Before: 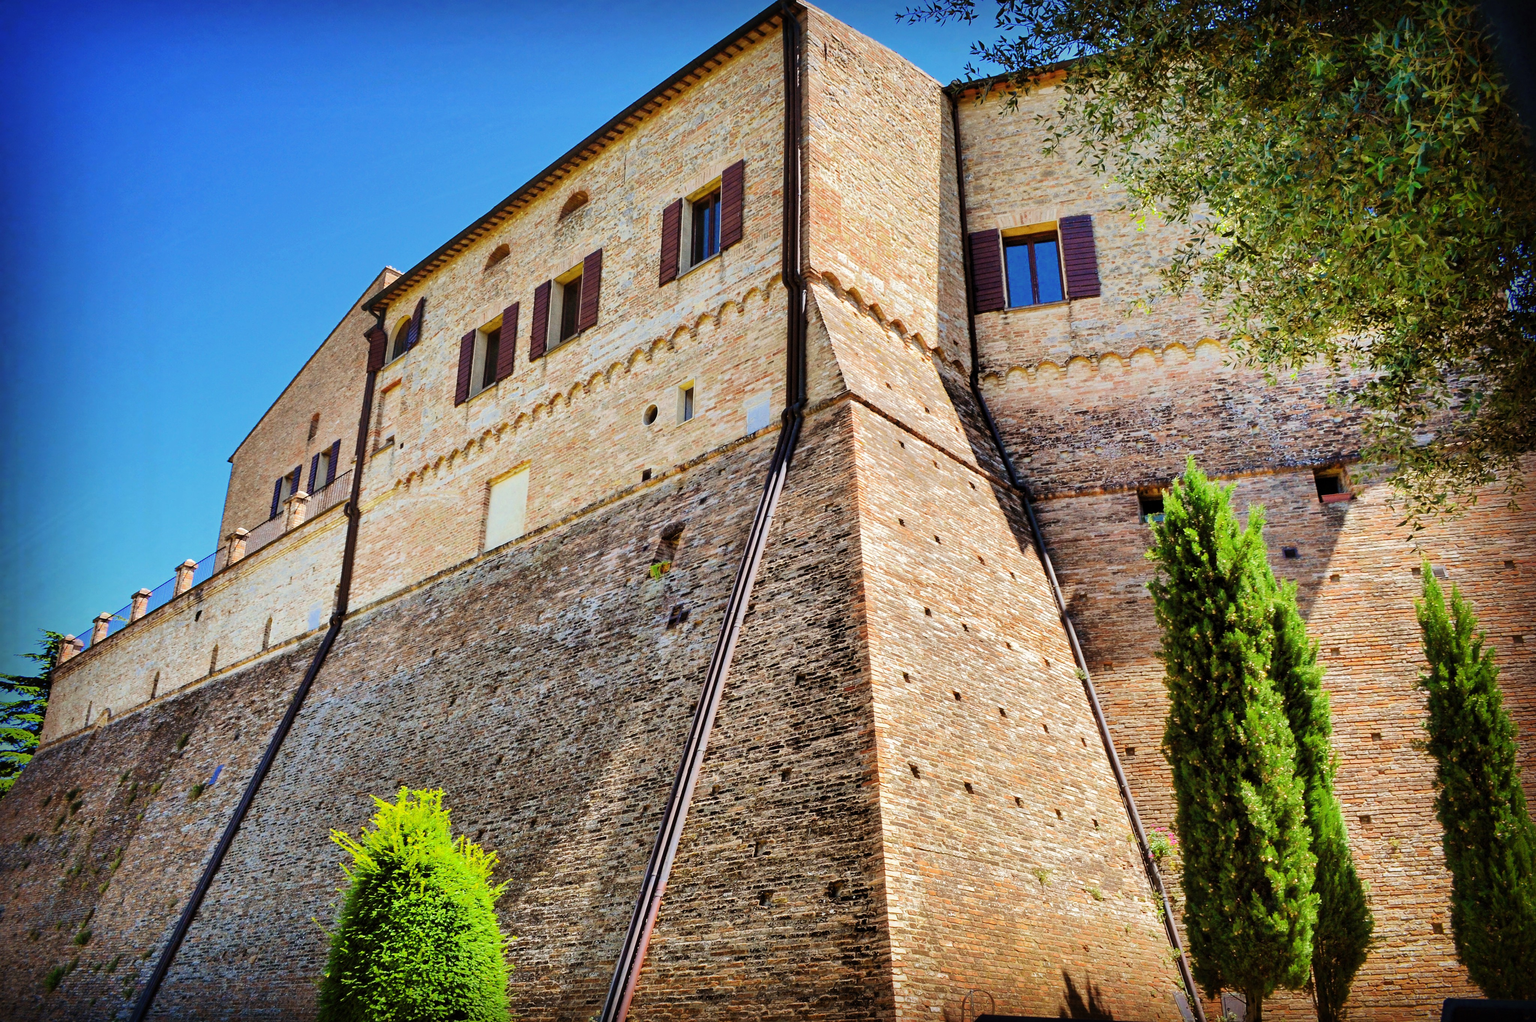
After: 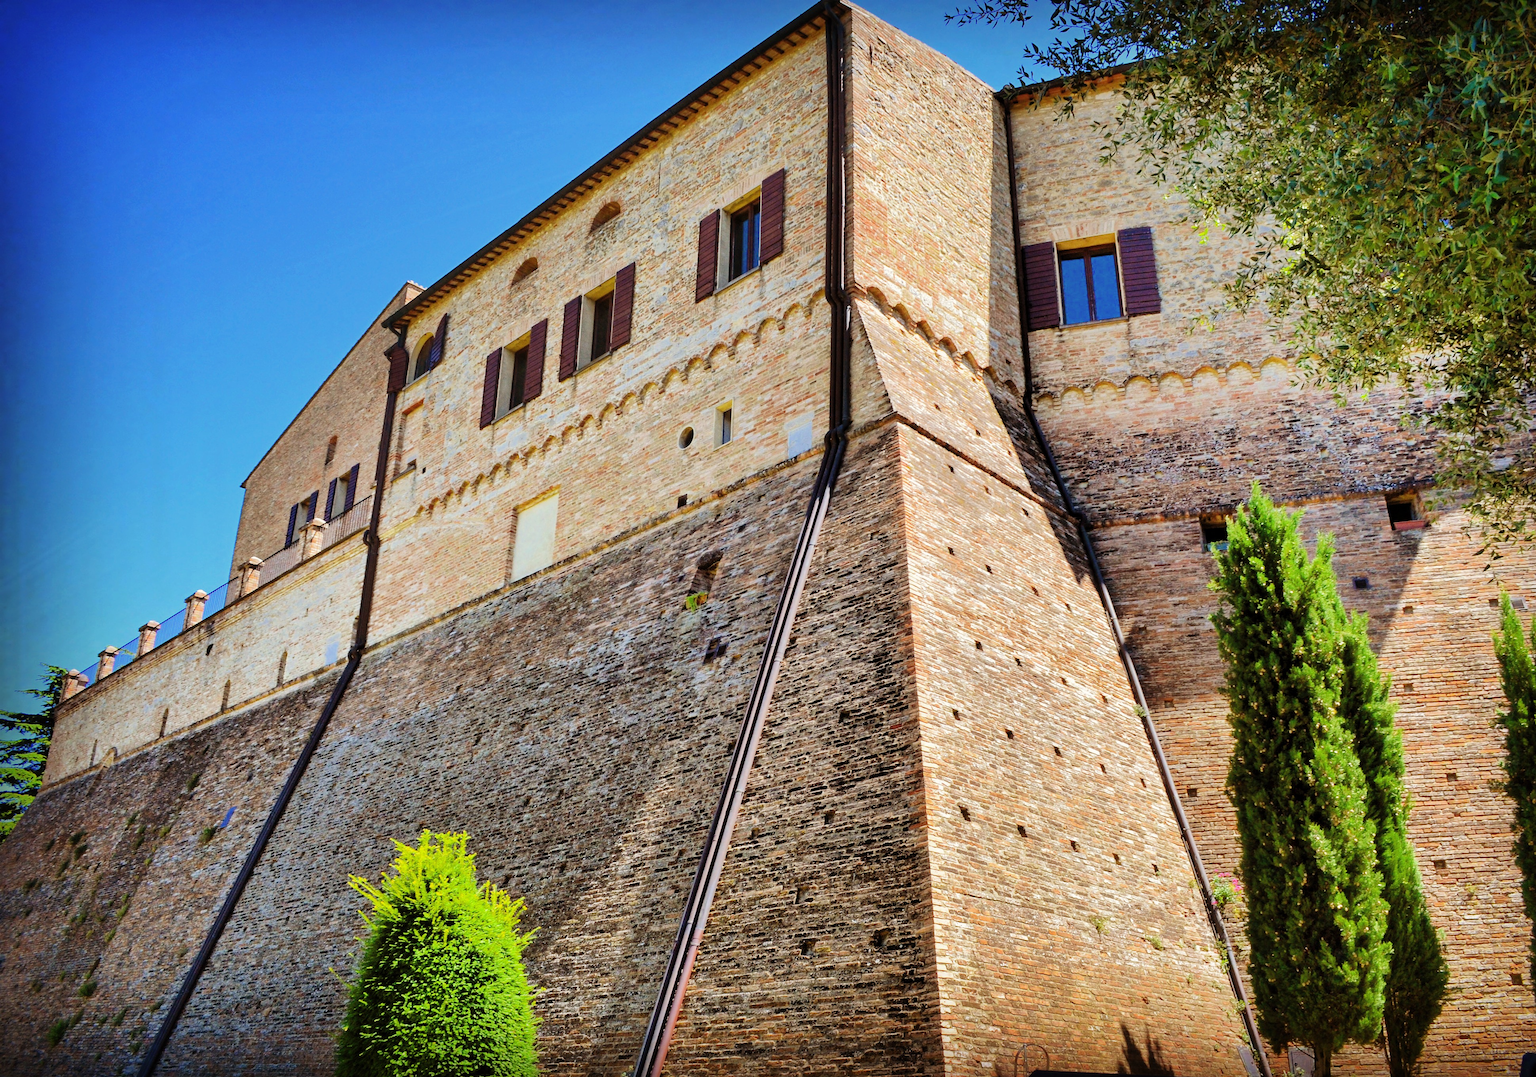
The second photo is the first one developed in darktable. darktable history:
exposure: compensate highlight preservation false
crop and rotate: right 5.167%
